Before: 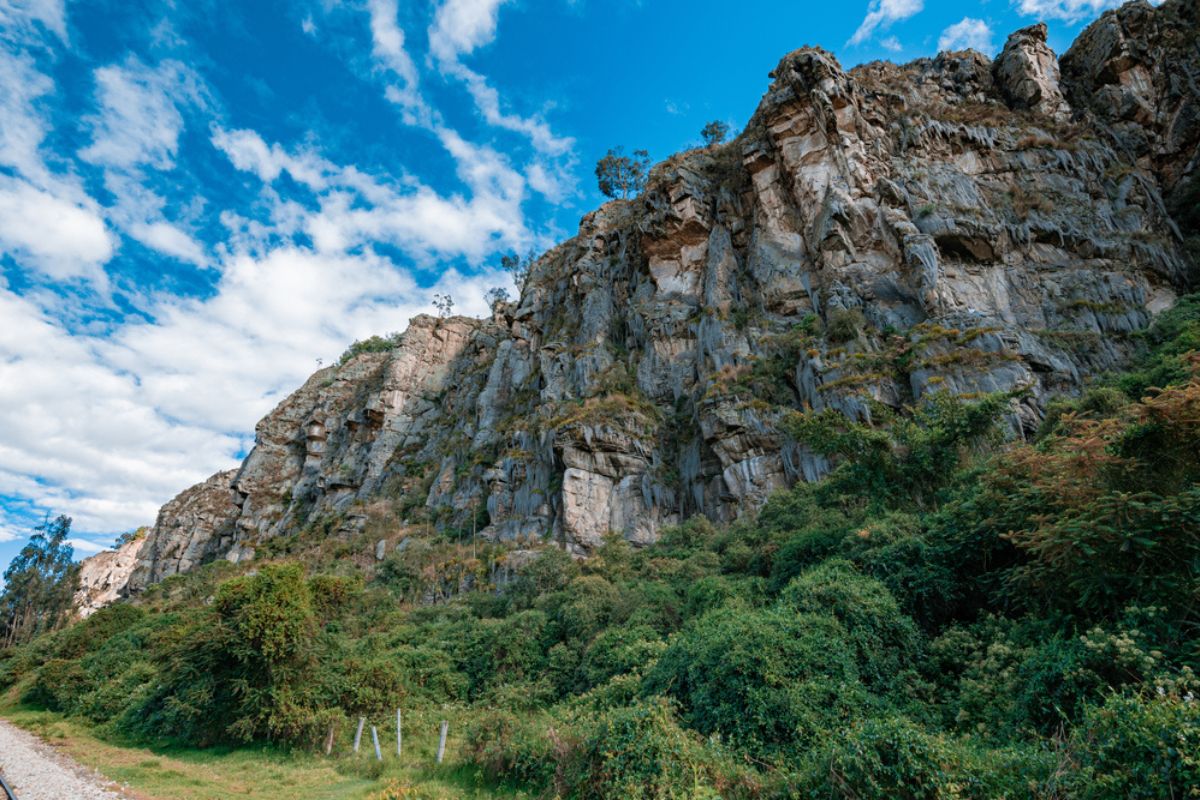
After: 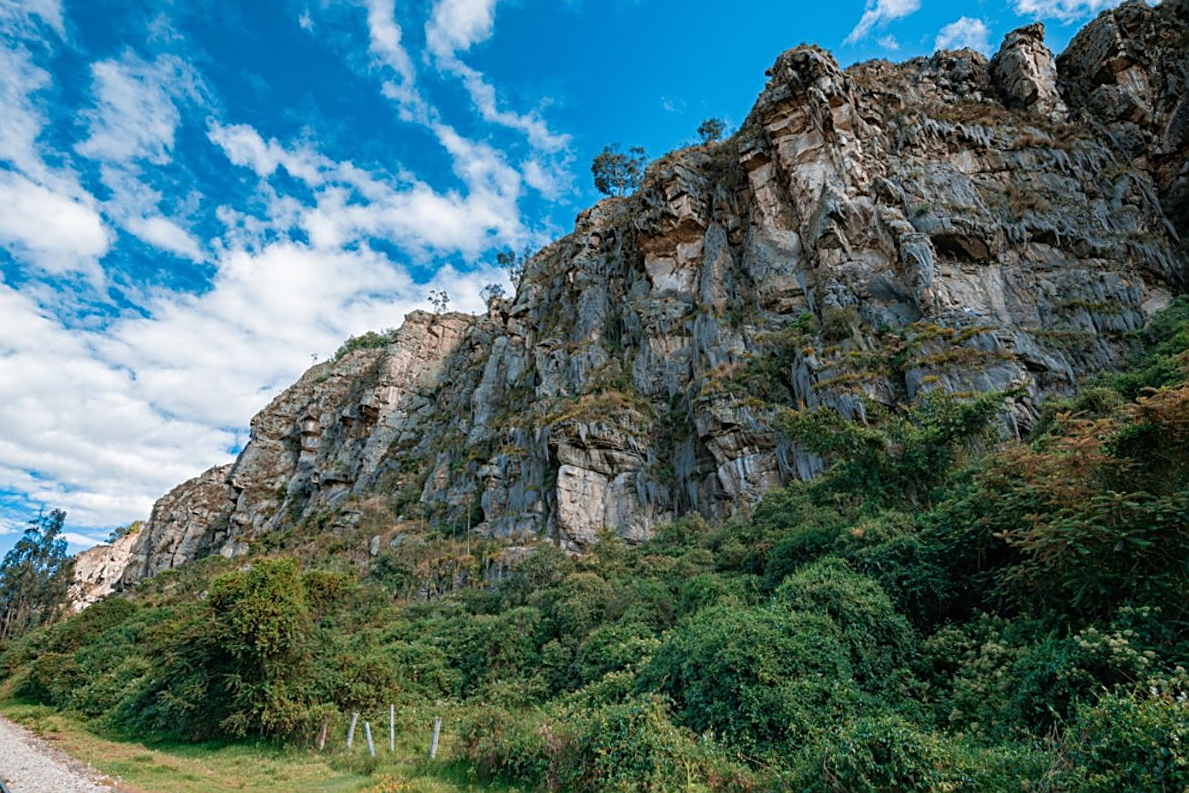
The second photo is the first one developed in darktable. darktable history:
crop and rotate: angle -0.323°
sharpen: on, module defaults
